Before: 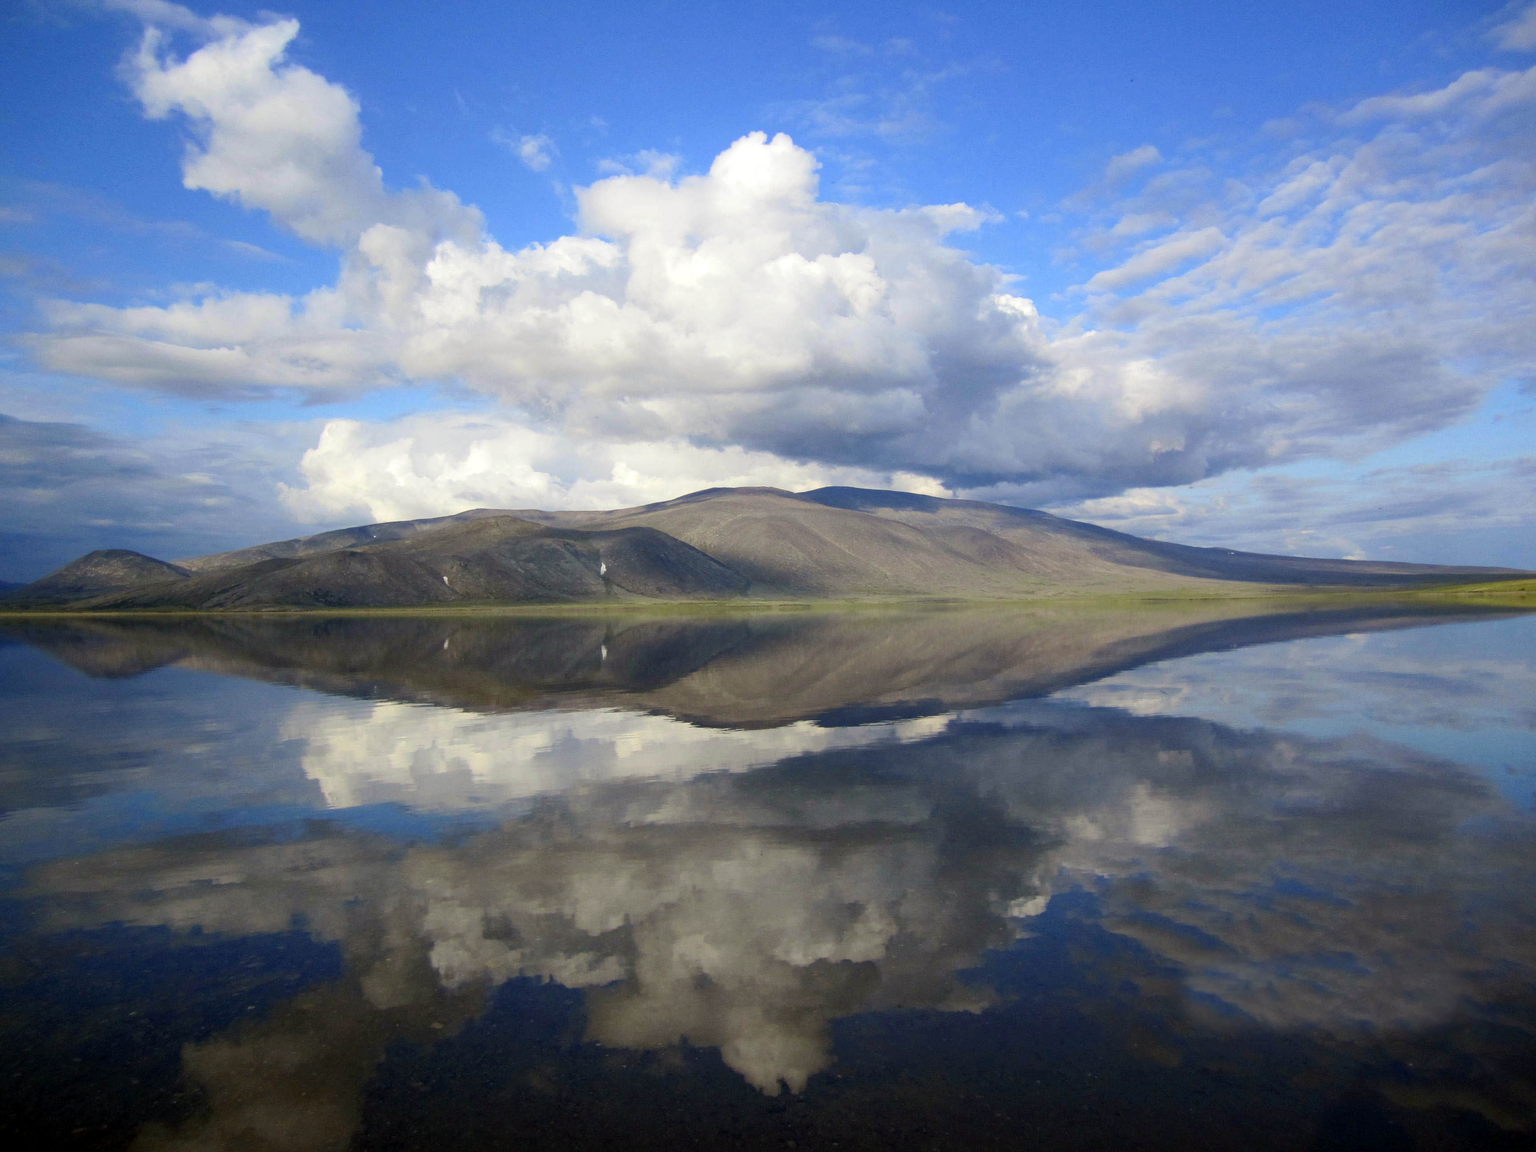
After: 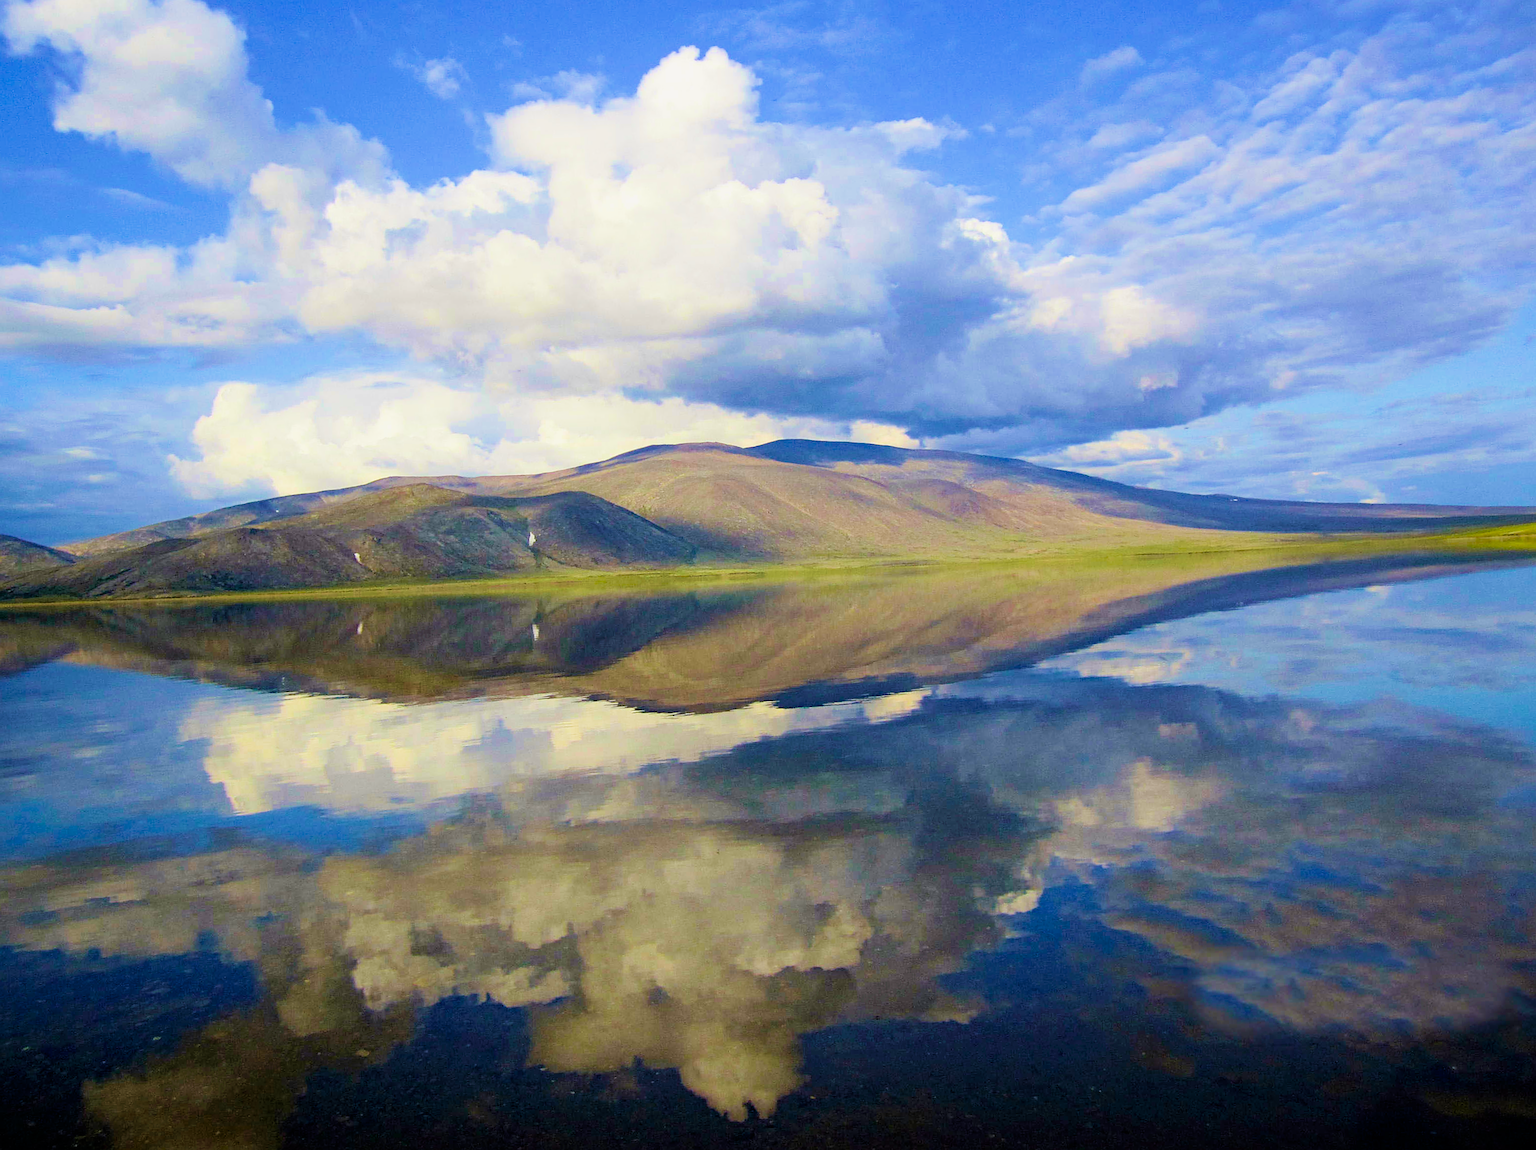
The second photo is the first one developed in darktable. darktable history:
exposure: black level correction 0.001, exposure 0.5 EV, compensate exposure bias true, compensate highlight preservation false
color balance rgb: perceptual saturation grading › global saturation 36%, perceptual brilliance grading › global brilliance 10%, global vibrance 20%
crop and rotate: angle 1.96°, left 5.673%, top 5.673%
filmic rgb: black relative exposure -7.65 EV, white relative exposure 4.56 EV, hardness 3.61
velvia: strength 50%
haze removal: compatibility mode true, adaptive false
sharpen: on, module defaults
rotate and perspective: rotation 0.192°, lens shift (horizontal) -0.015, crop left 0.005, crop right 0.996, crop top 0.006, crop bottom 0.99
